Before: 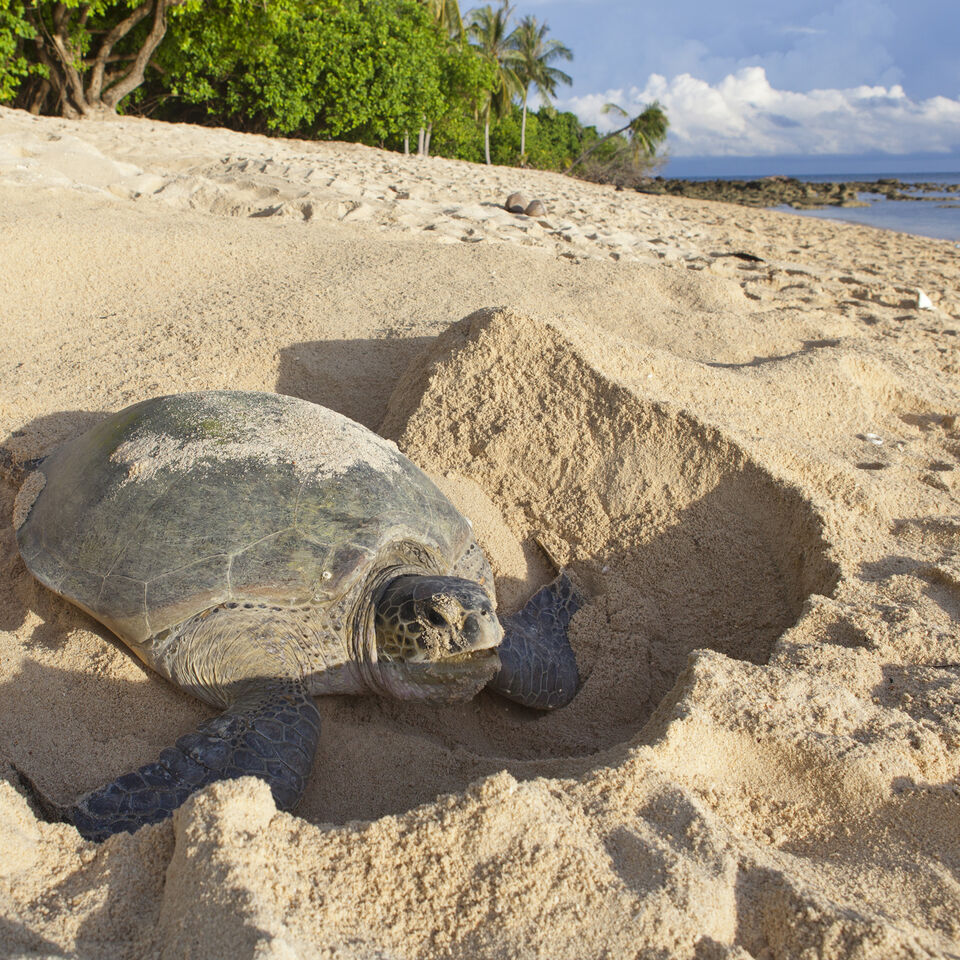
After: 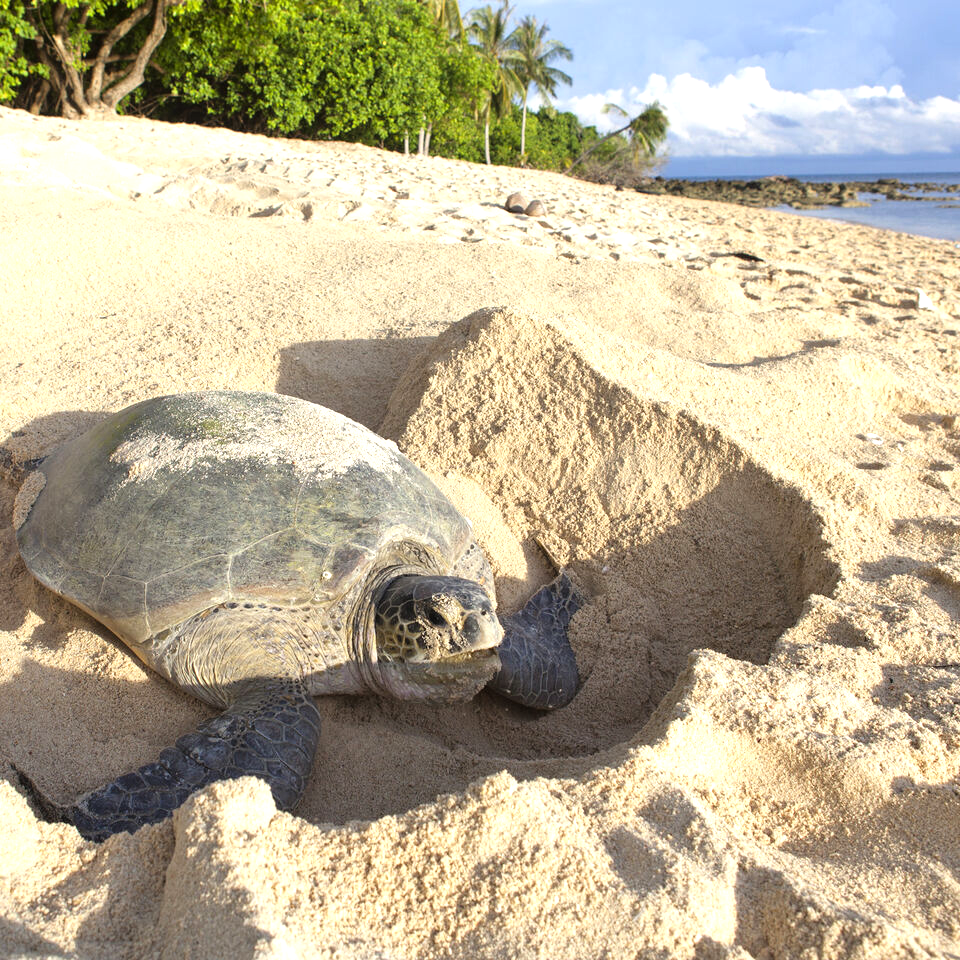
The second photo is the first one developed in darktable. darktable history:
tone equalizer: -8 EV -0.747 EV, -7 EV -0.726 EV, -6 EV -0.603 EV, -5 EV -0.399 EV, -3 EV 0.38 EV, -2 EV 0.6 EV, -1 EV 0.68 EV, +0 EV 0.732 EV
